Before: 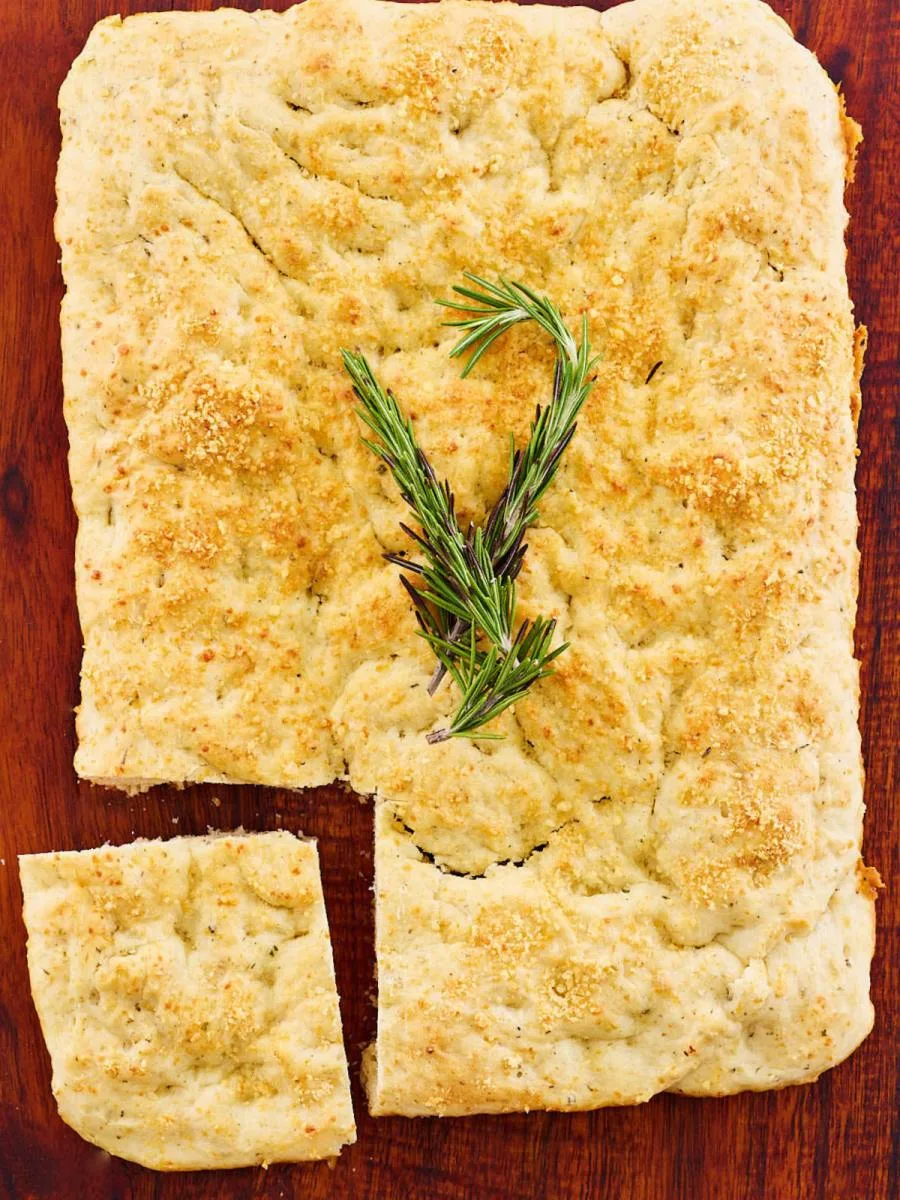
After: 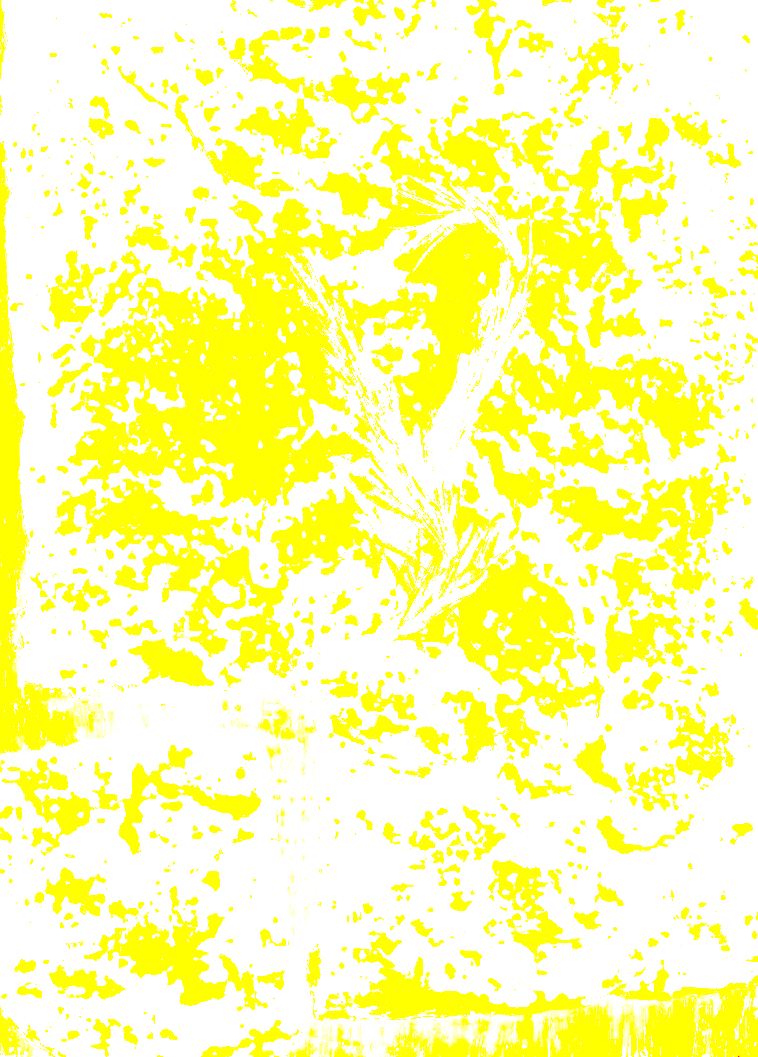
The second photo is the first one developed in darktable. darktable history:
local contrast: on, module defaults
color balance rgb: linear chroma grading › global chroma 0.955%, perceptual saturation grading › global saturation 25.839%, saturation formula JzAzBz (2021)
tone equalizer: on, module defaults
crop: left 6.193%, top 8.125%, right 9.548%, bottom 3.734%
exposure: exposure 7.98 EV, compensate highlight preservation false
